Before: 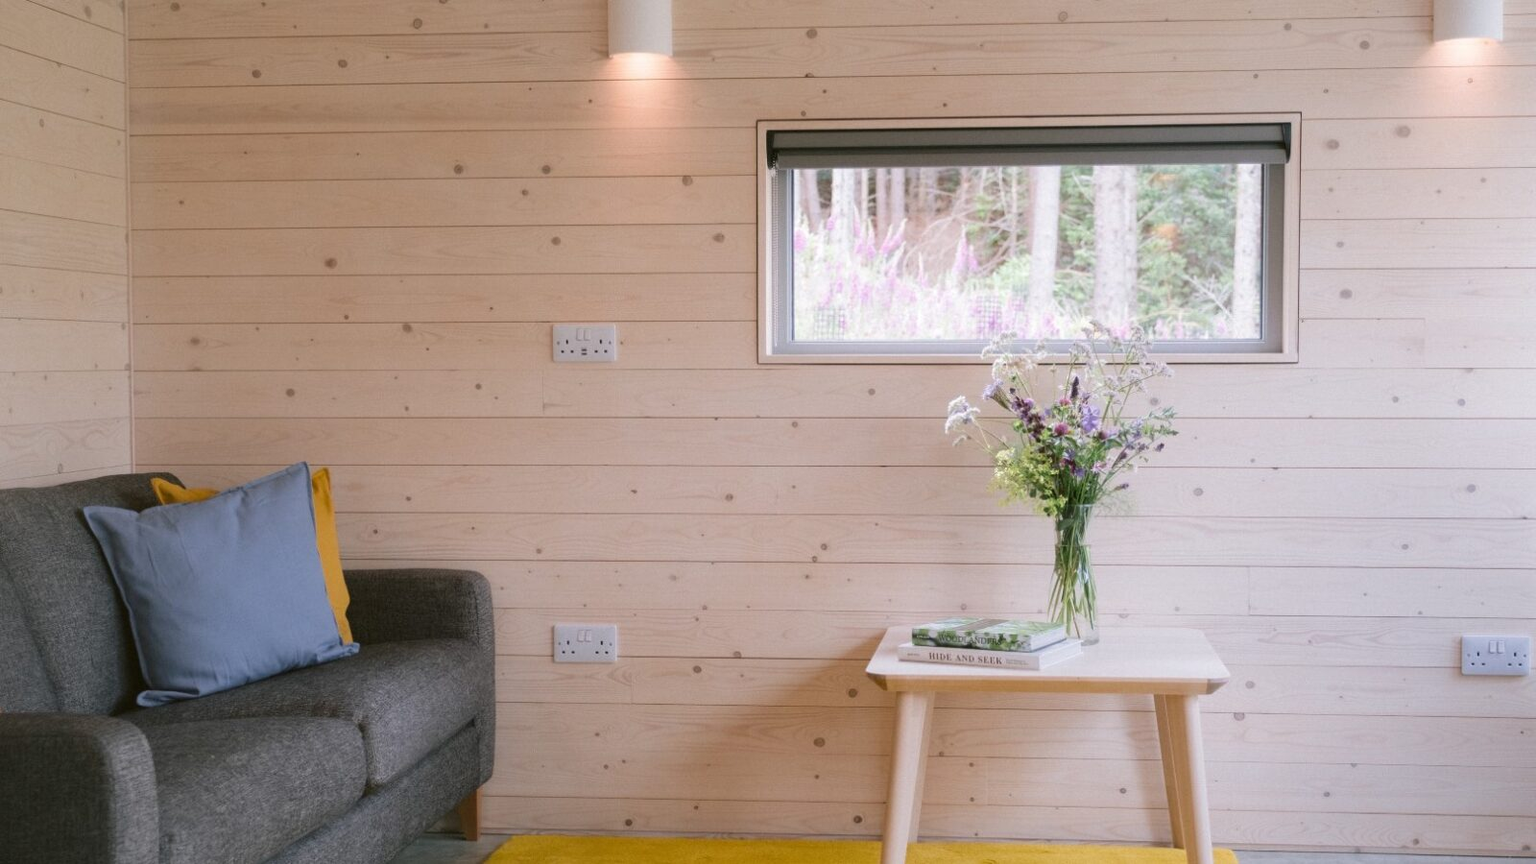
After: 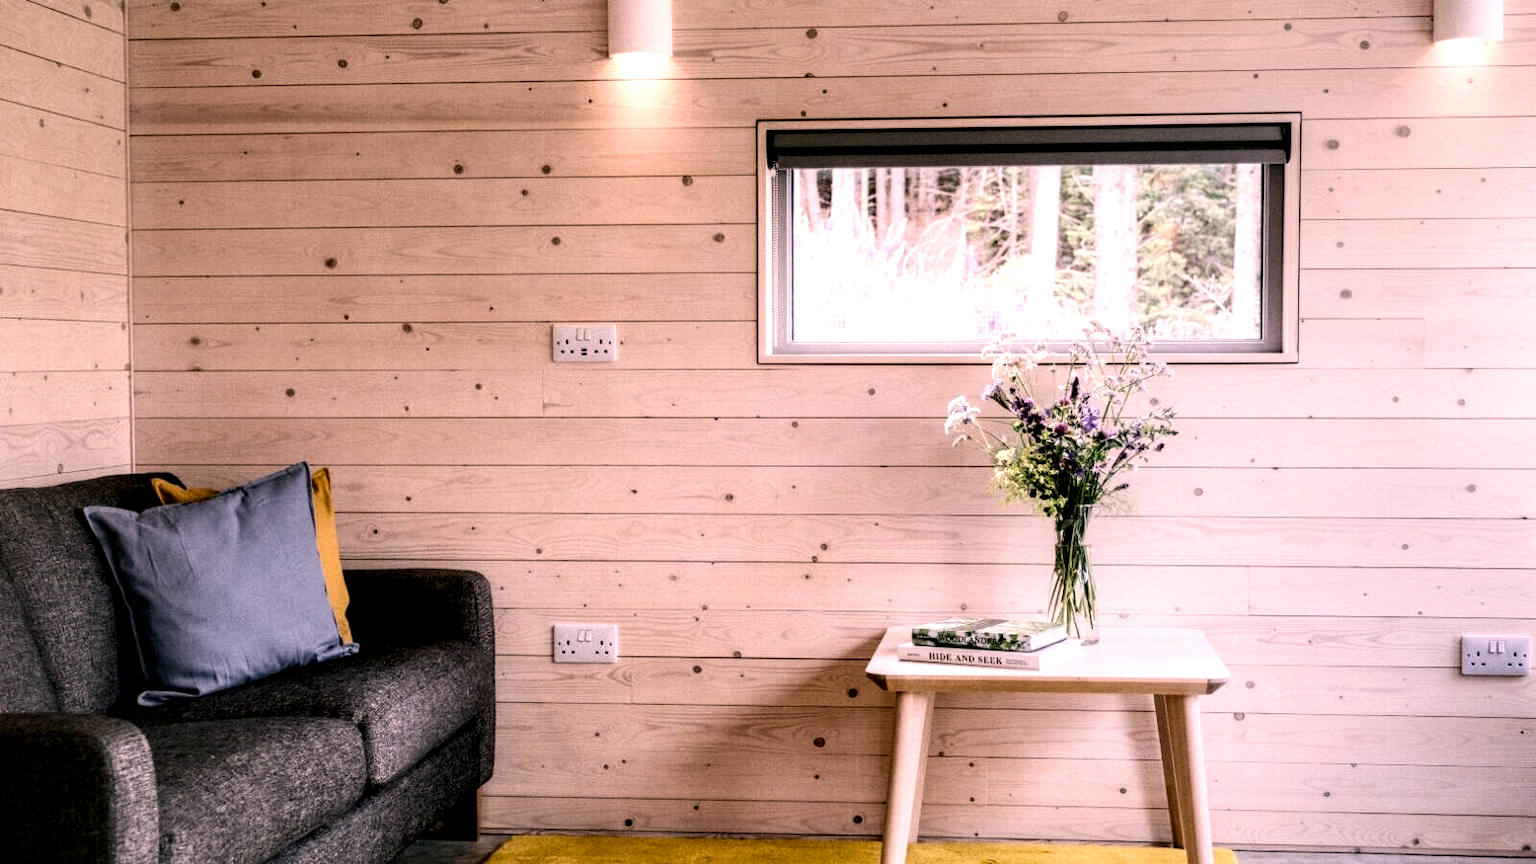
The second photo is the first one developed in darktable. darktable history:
contrast brightness saturation: contrast 0.279
color correction: highlights a* 12.47, highlights b* 5.59
local contrast: detail 205%
